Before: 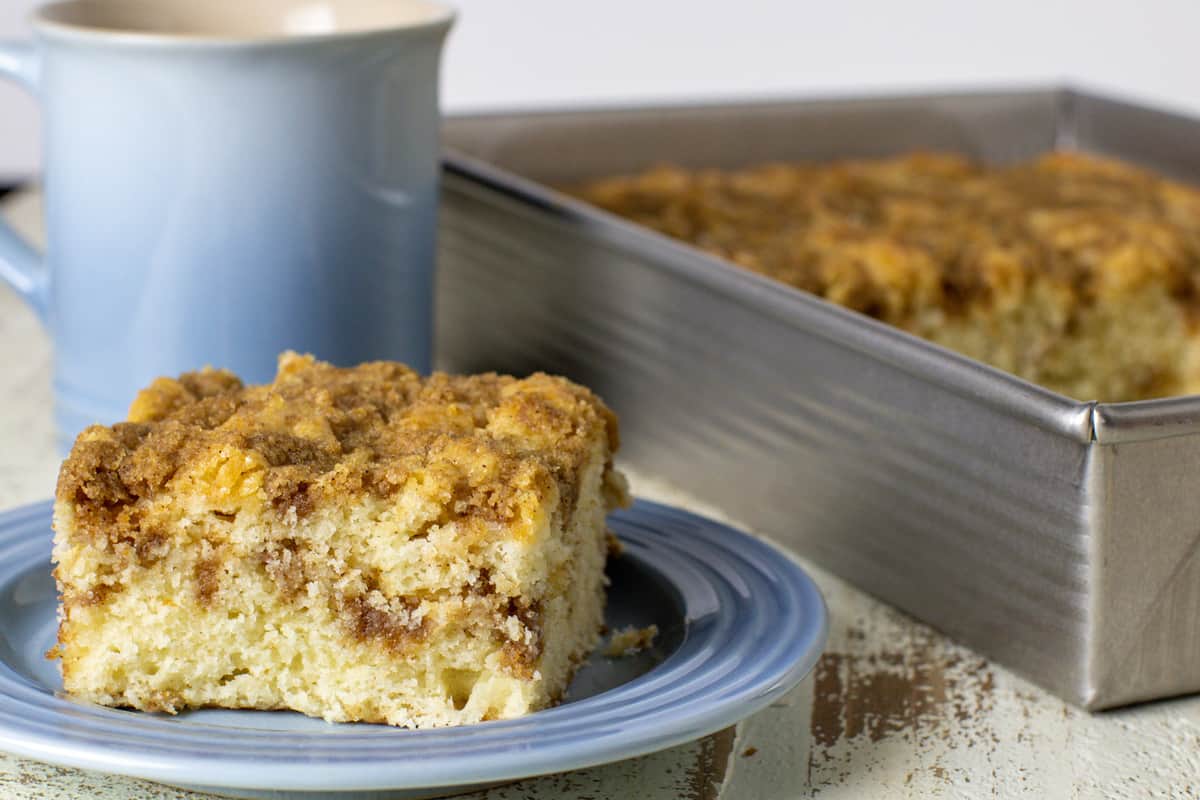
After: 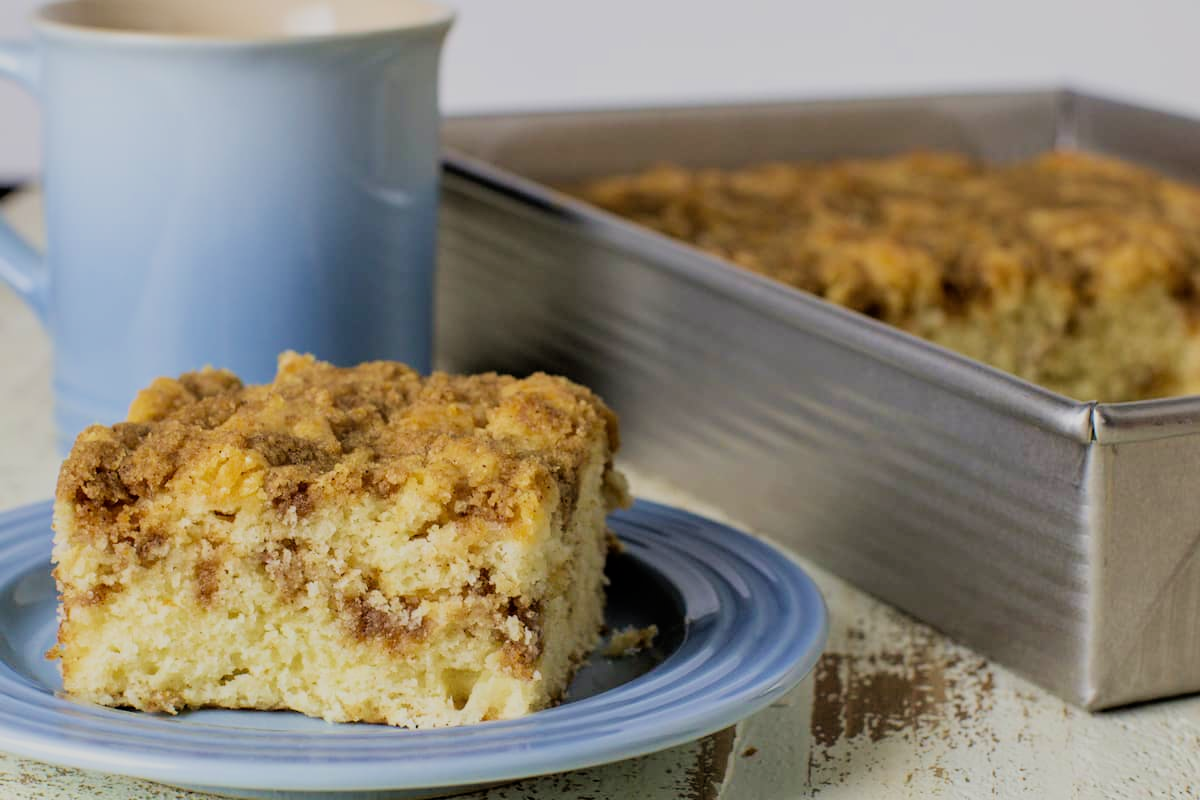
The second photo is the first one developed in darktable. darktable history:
velvia: on, module defaults
filmic rgb: black relative exposure -7.65 EV, white relative exposure 4.56 EV, hardness 3.61
